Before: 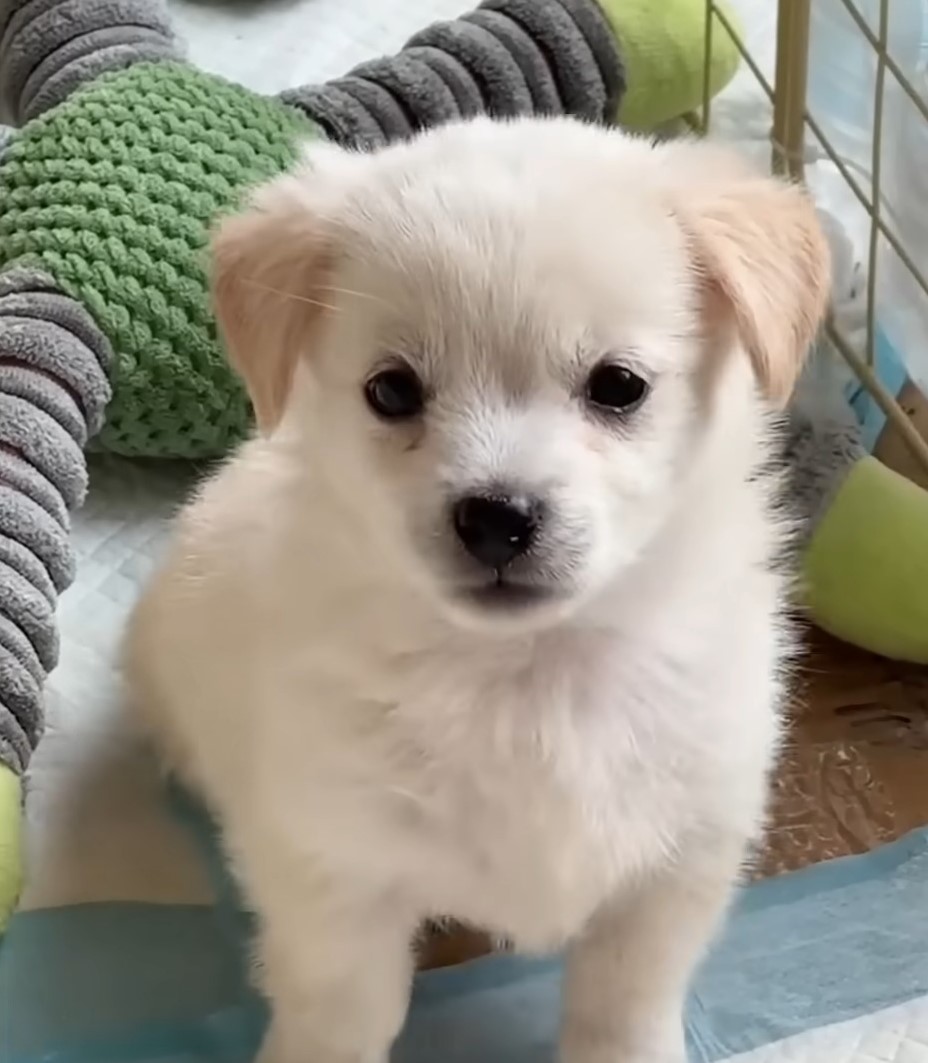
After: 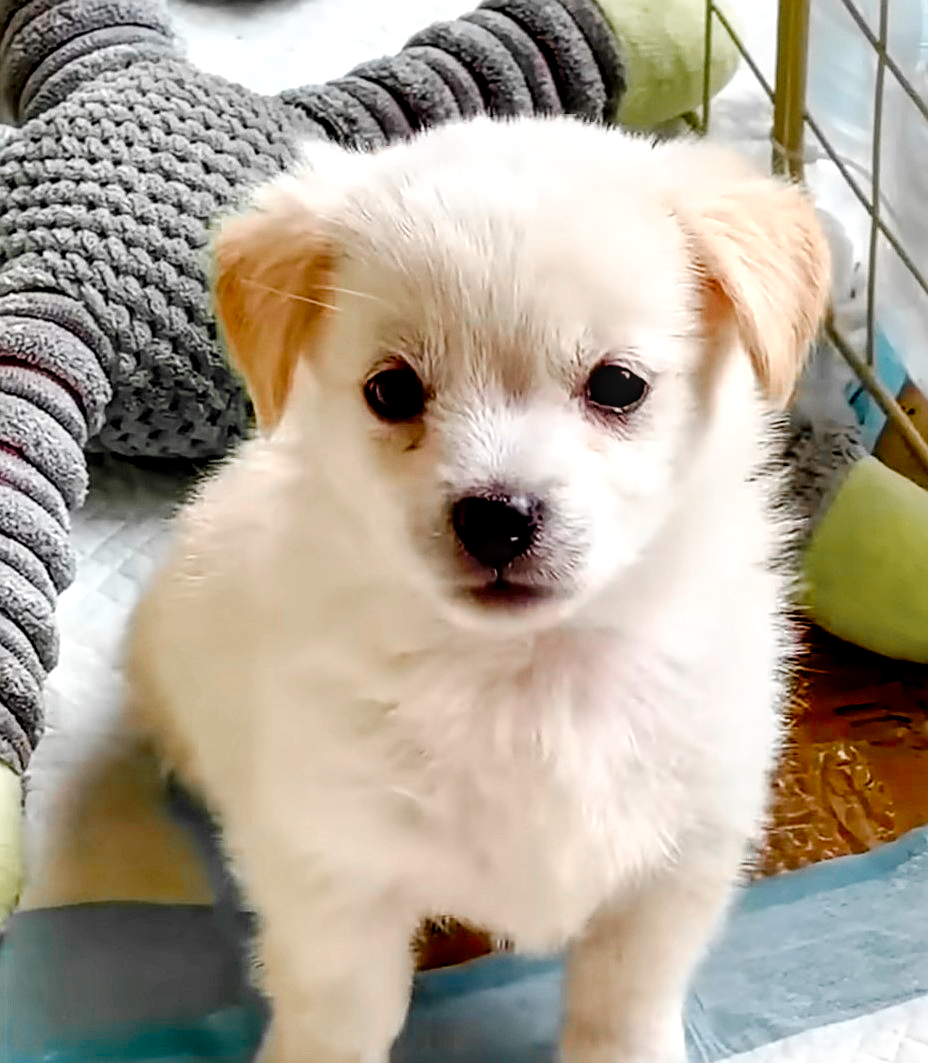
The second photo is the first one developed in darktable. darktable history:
sharpen: on, module defaults
color balance rgb: global offset › hue 168.59°, perceptual saturation grading › global saturation 35.163%, perceptual saturation grading › highlights -29.811%, perceptual saturation grading › shadows 36.119%, global vibrance 20%
color zones: curves: ch1 [(0, 0.679) (0.143, 0.647) (0.286, 0.261) (0.378, -0.011) (0.571, 0.396) (0.714, 0.399) (0.857, 0.406) (1, 0.679)]
tone curve: curves: ch0 [(0, 0) (0.003, 0) (0.011, 0.001) (0.025, 0.003) (0.044, 0.005) (0.069, 0.013) (0.1, 0.024) (0.136, 0.04) (0.177, 0.087) (0.224, 0.148) (0.277, 0.238) (0.335, 0.335) (0.399, 0.43) (0.468, 0.524) (0.543, 0.621) (0.623, 0.712) (0.709, 0.788) (0.801, 0.867) (0.898, 0.947) (1, 1)], preserve colors none
exposure: exposure 0.13 EV, compensate exposure bias true, compensate highlight preservation false
local contrast: detail 142%
